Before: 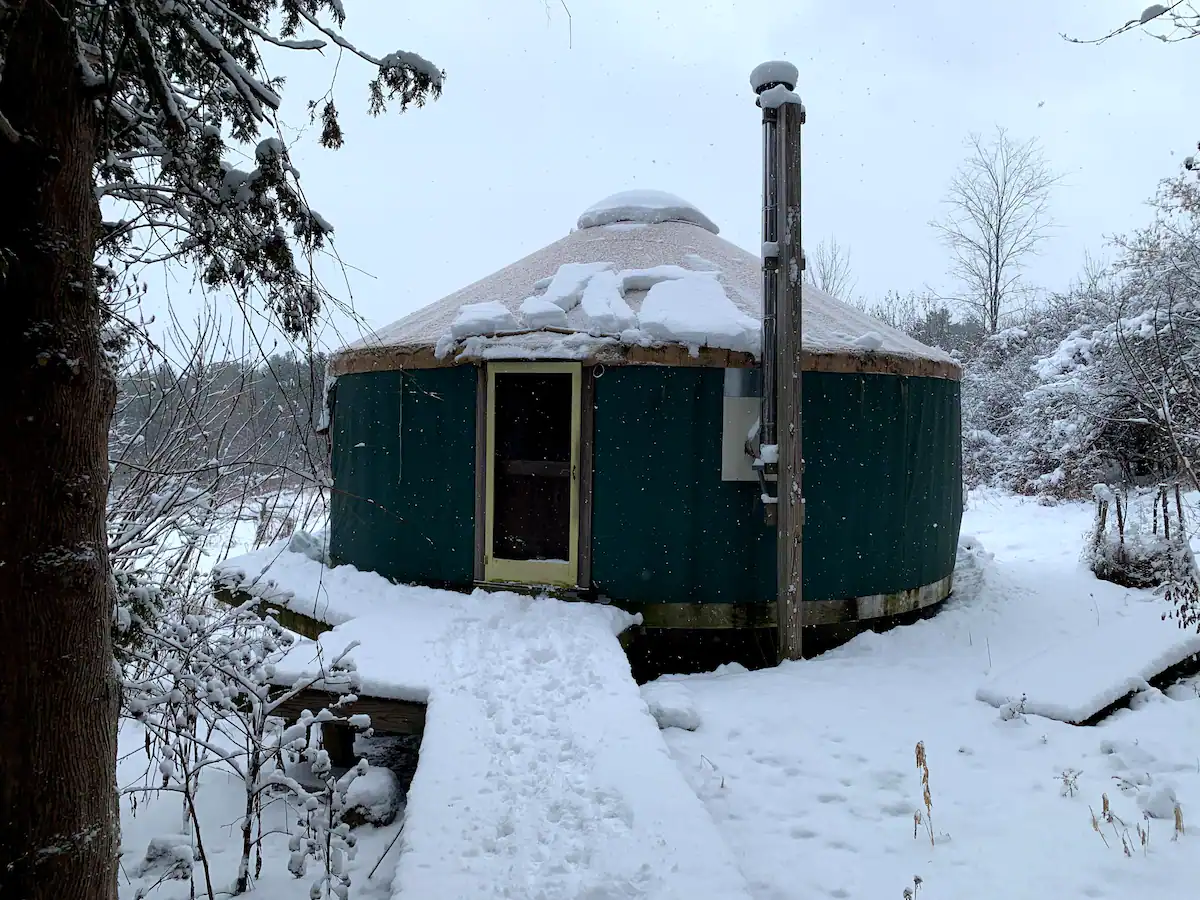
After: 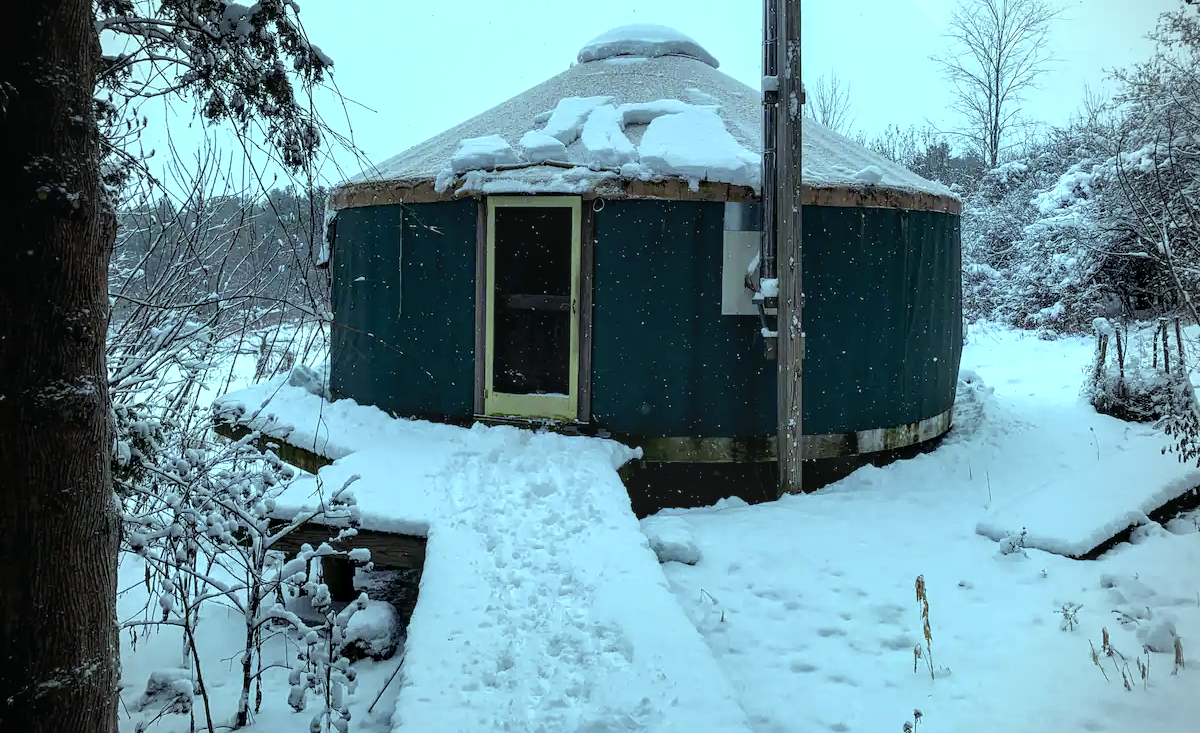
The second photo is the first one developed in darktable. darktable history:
color balance: mode lift, gamma, gain (sRGB), lift [0.997, 0.979, 1.021, 1.011], gamma [1, 1.084, 0.916, 0.998], gain [1, 0.87, 1.13, 1.101], contrast 4.55%, contrast fulcrum 38.24%, output saturation 104.09%
local contrast: detail 130%
crop and rotate: top 18.507%
vignetting: unbound false
